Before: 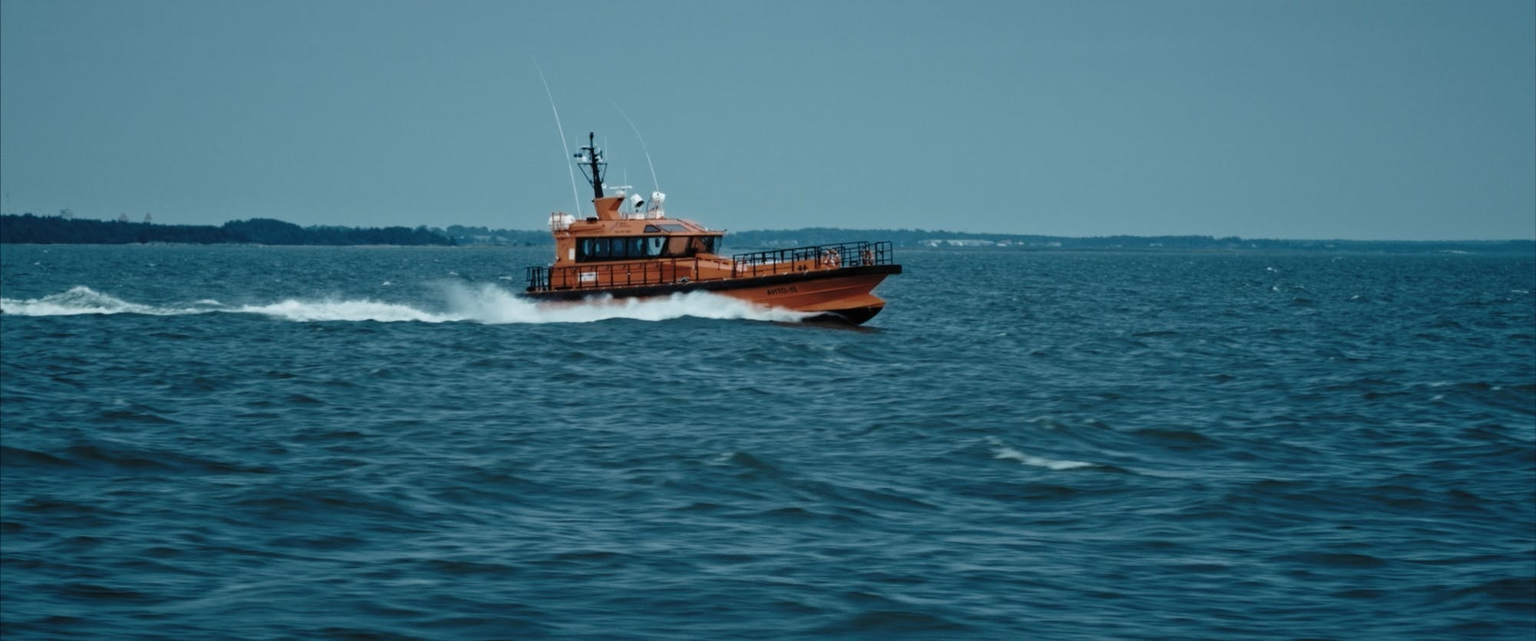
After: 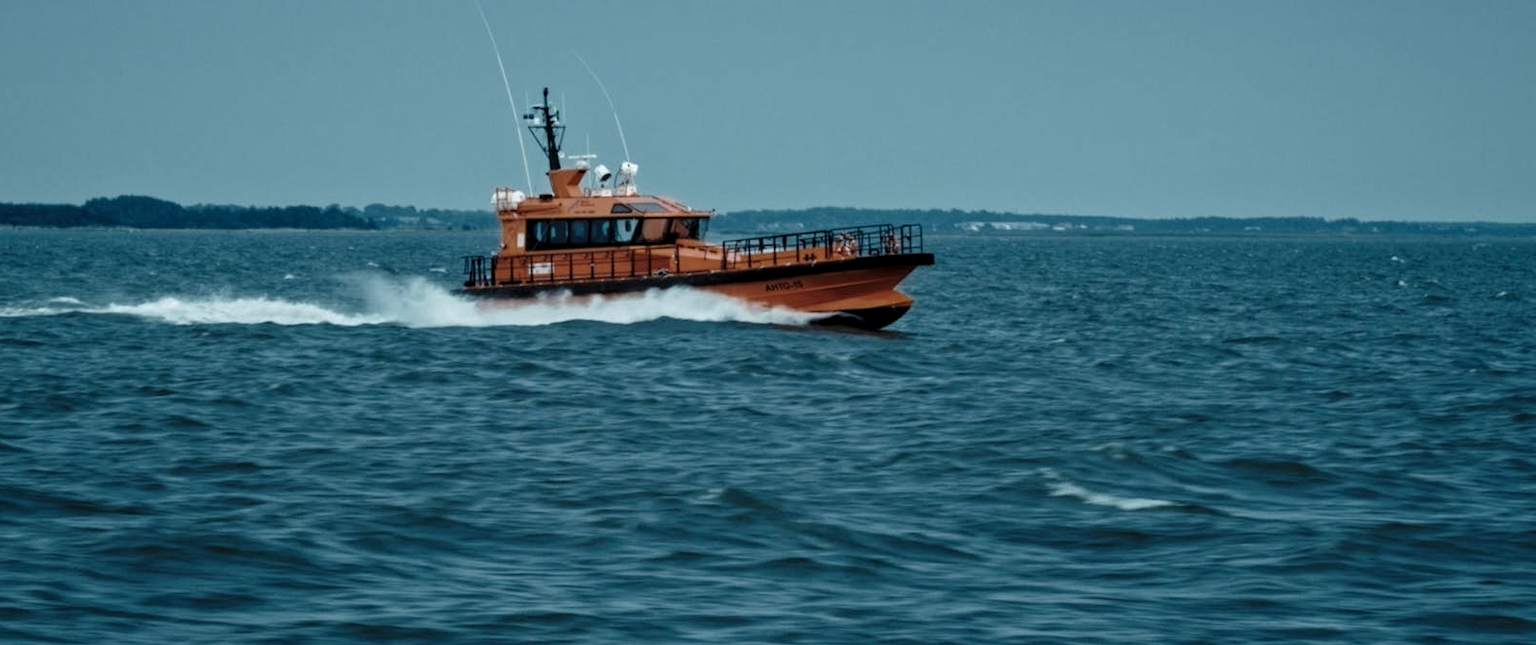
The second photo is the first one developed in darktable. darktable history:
local contrast: on, module defaults
crop and rotate: left 10.157%, top 9.828%, right 9.992%, bottom 9.645%
